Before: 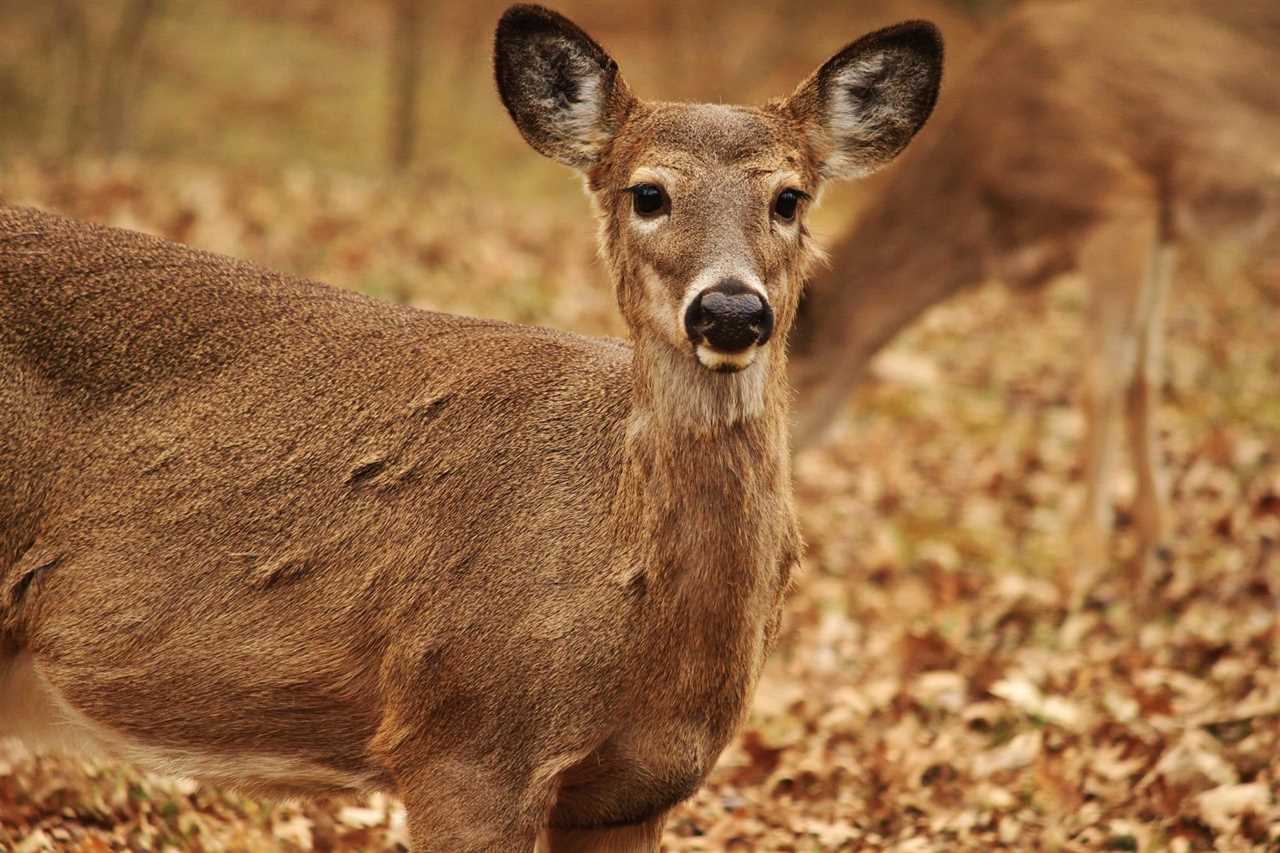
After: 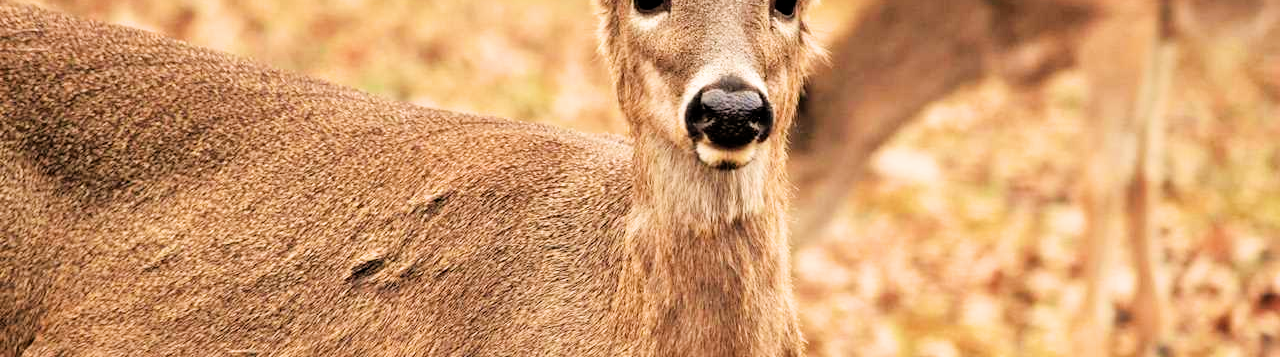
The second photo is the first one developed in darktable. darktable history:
contrast brightness saturation: saturation -0.05
exposure: black level correction 0, exposure 1.2 EV, compensate exposure bias true, compensate highlight preservation false
filmic rgb: black relative exposure -3.86 EV, white relative exposure 3.48 EV, hardness 2.63, contrast 1.103
crop and rotate: top 23.84%, bottom 34.294%
